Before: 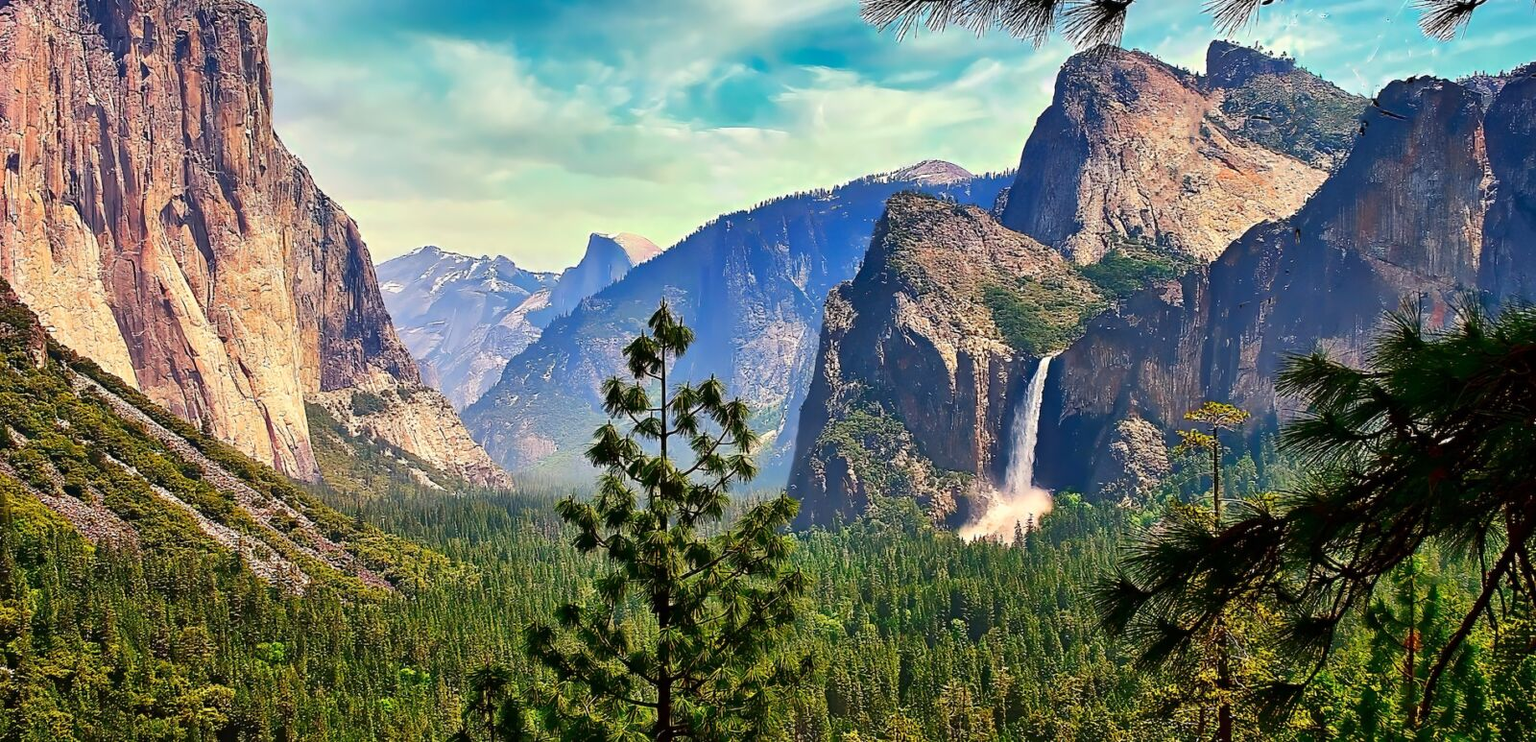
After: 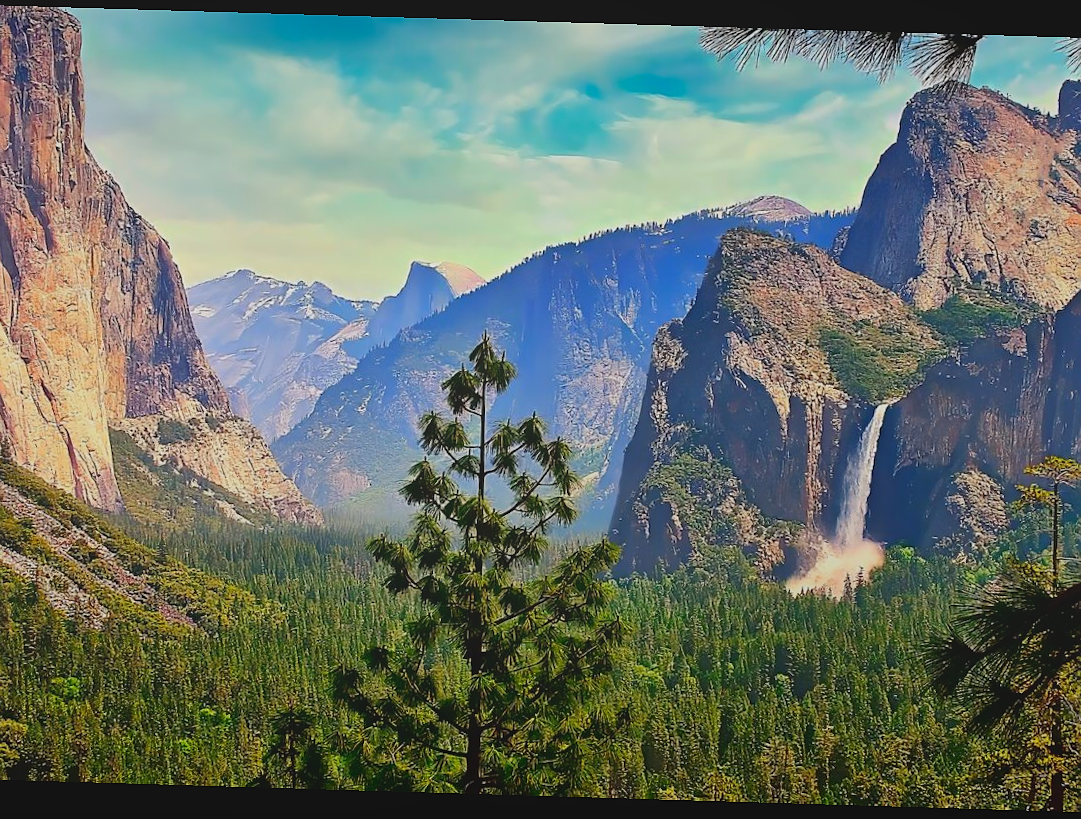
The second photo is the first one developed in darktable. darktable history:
local contrast: detail 69%
crop and rotate: left 13.537%, right 19.796%
sharpen: radius 1
rotate and perspective: rotation 1.72°, automatic cropping off
